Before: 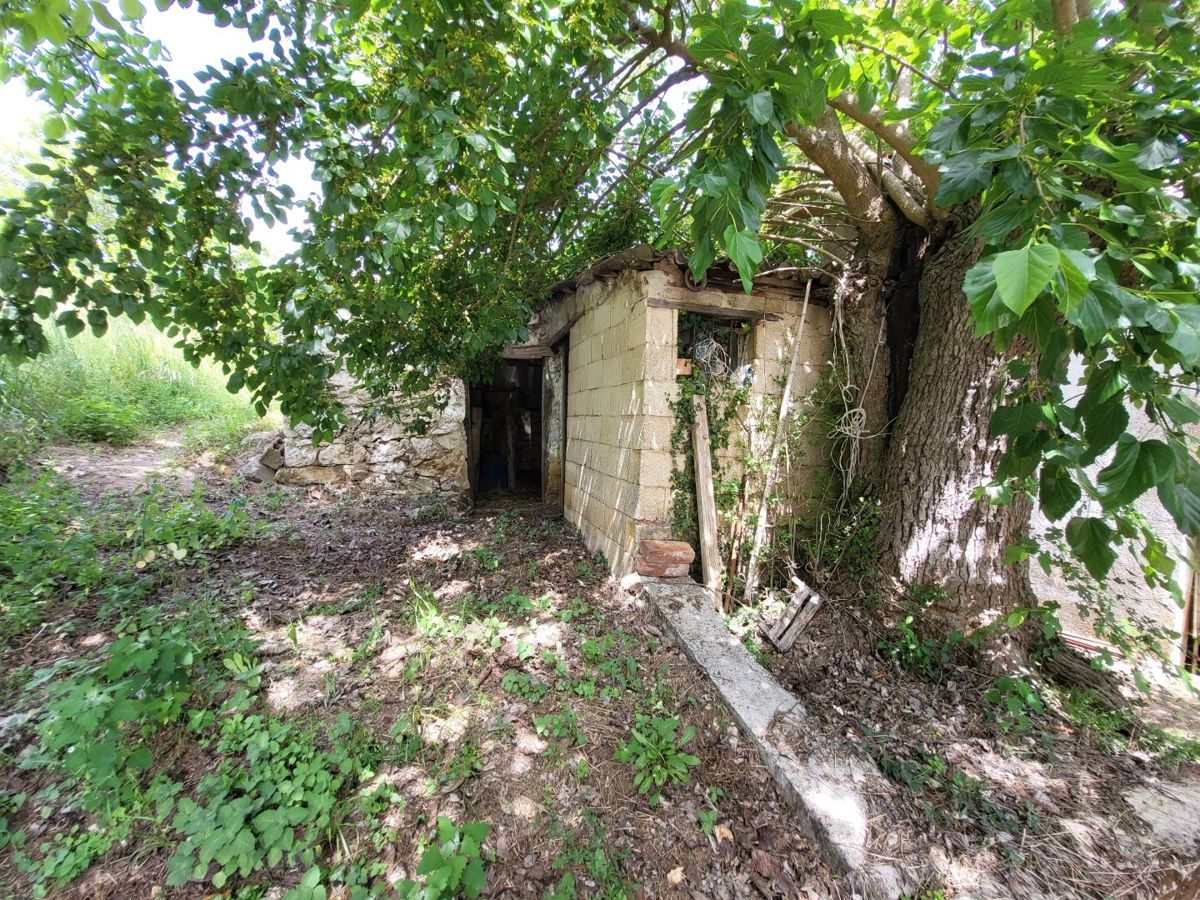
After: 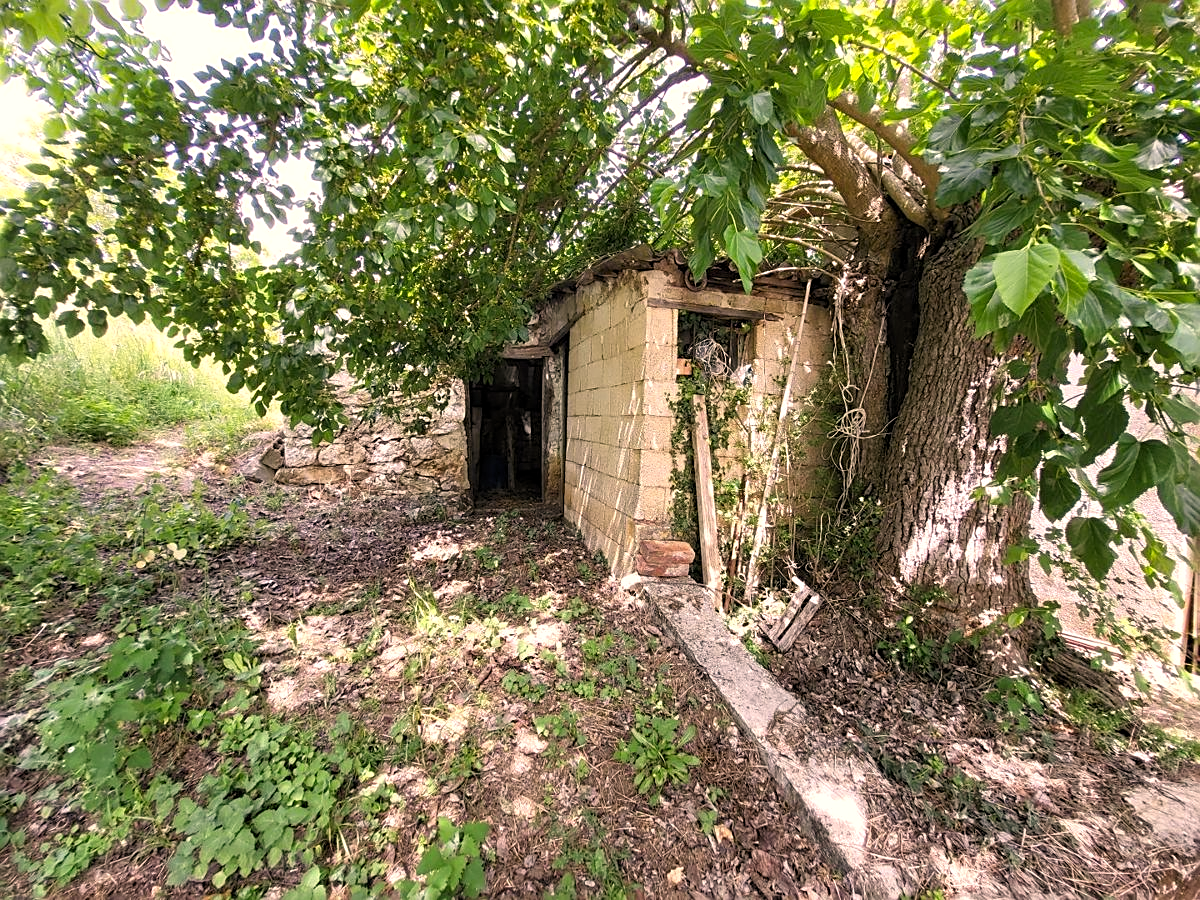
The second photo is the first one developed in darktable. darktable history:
sharpen: on, module defaults
color correction: highlights a* 11.96, highlights b* 11.58
levels: levels [0.016, 0.484, 0.953]
